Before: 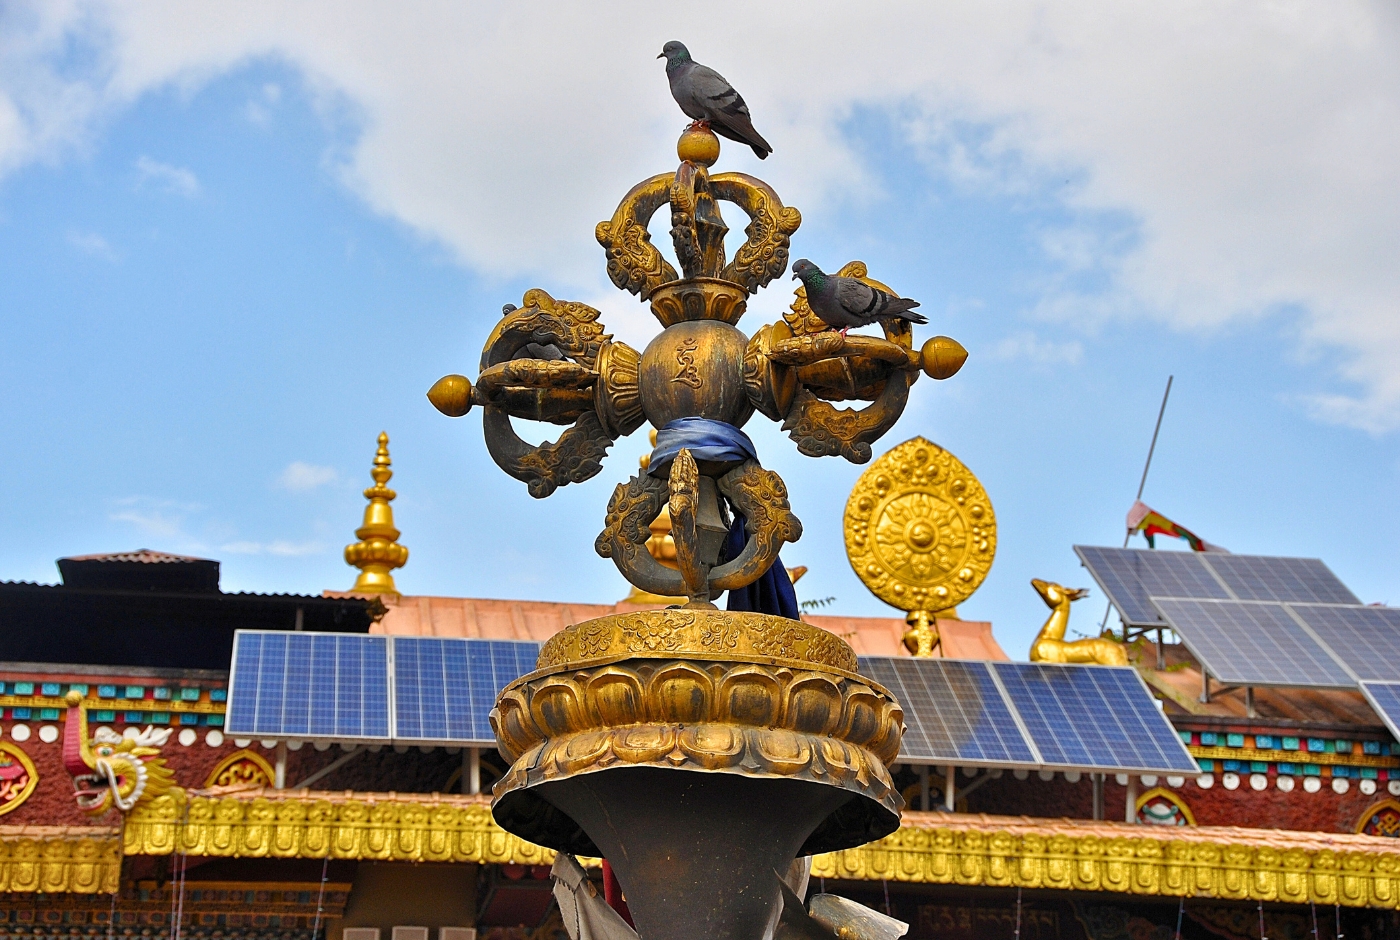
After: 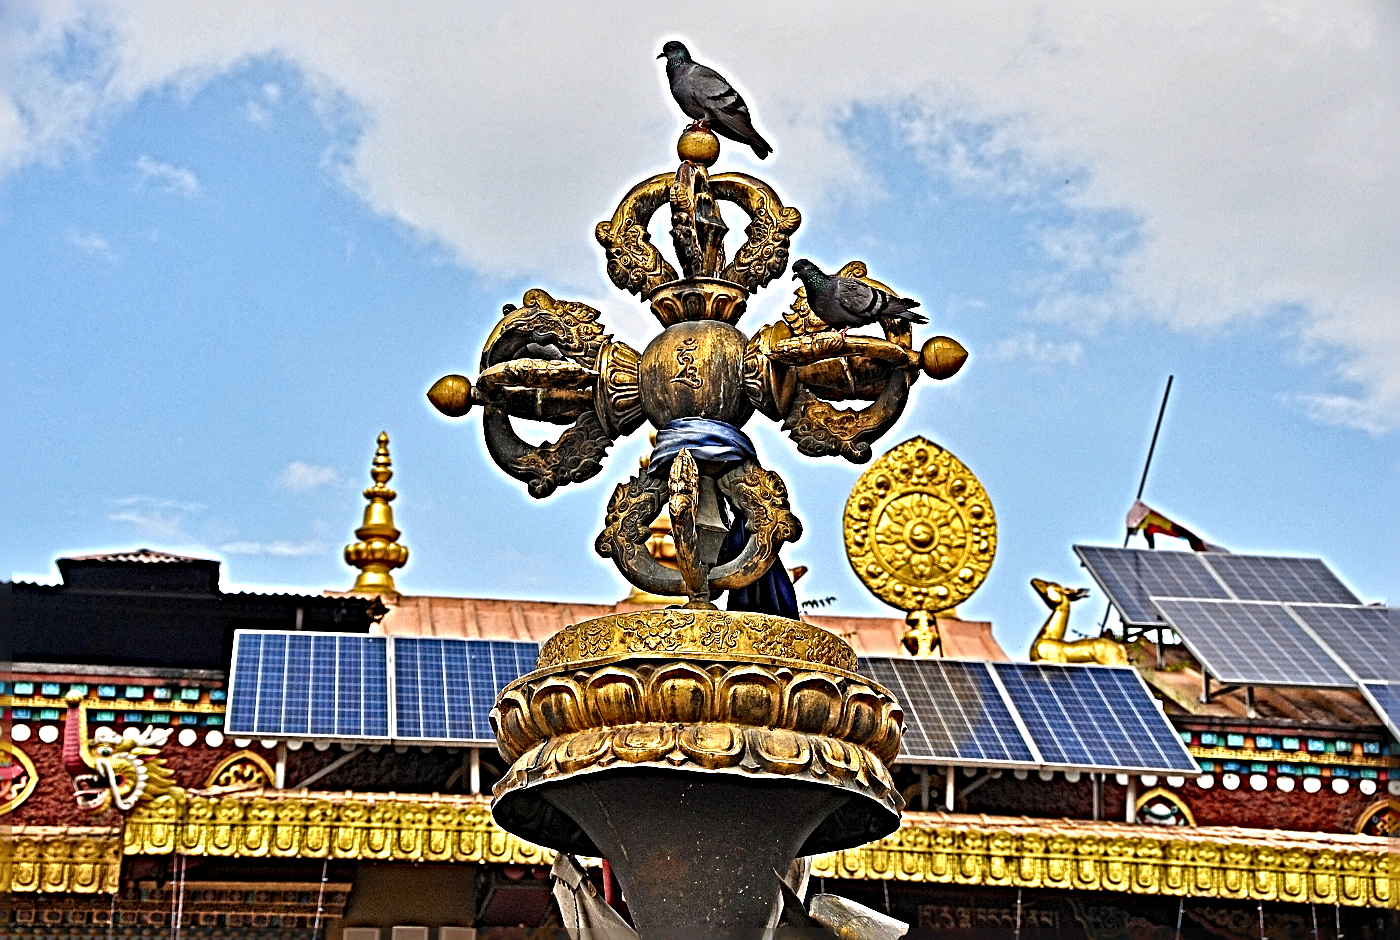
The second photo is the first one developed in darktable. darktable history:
sharpen: radius 6.295, amount 1.804, threshold 0.151
